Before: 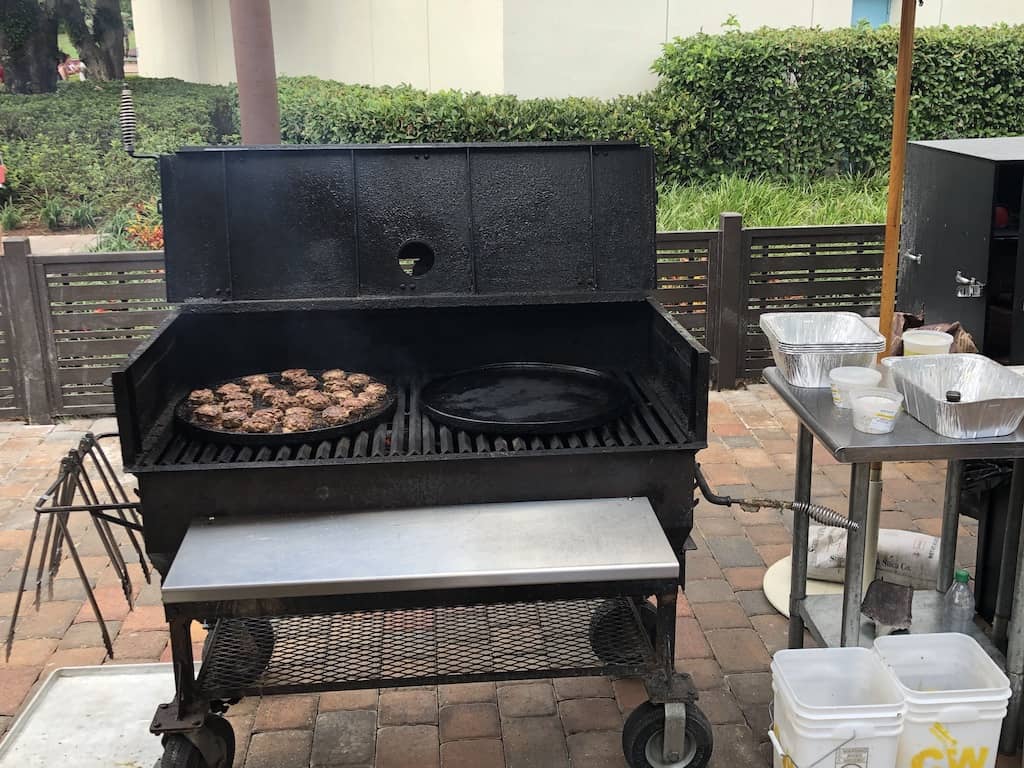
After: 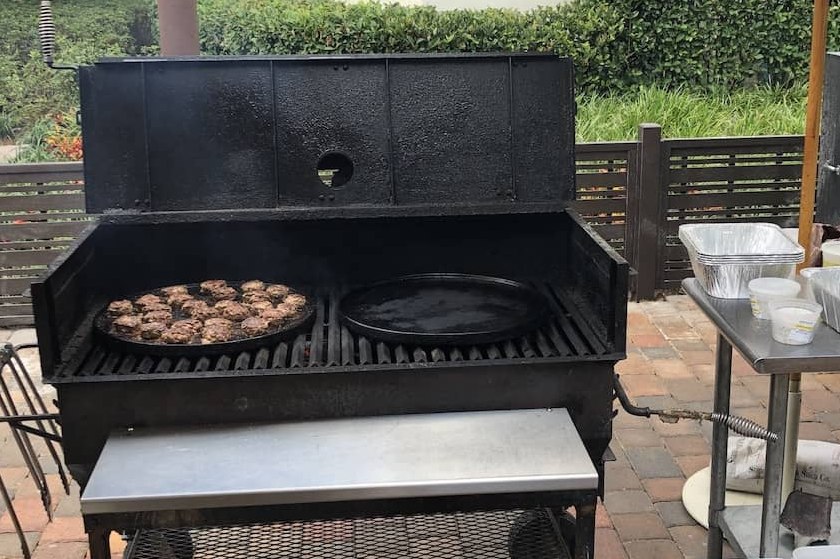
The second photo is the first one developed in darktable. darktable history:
crop: left 7.917%, top 11.667%, right 10.051%, bottom 15.422%
